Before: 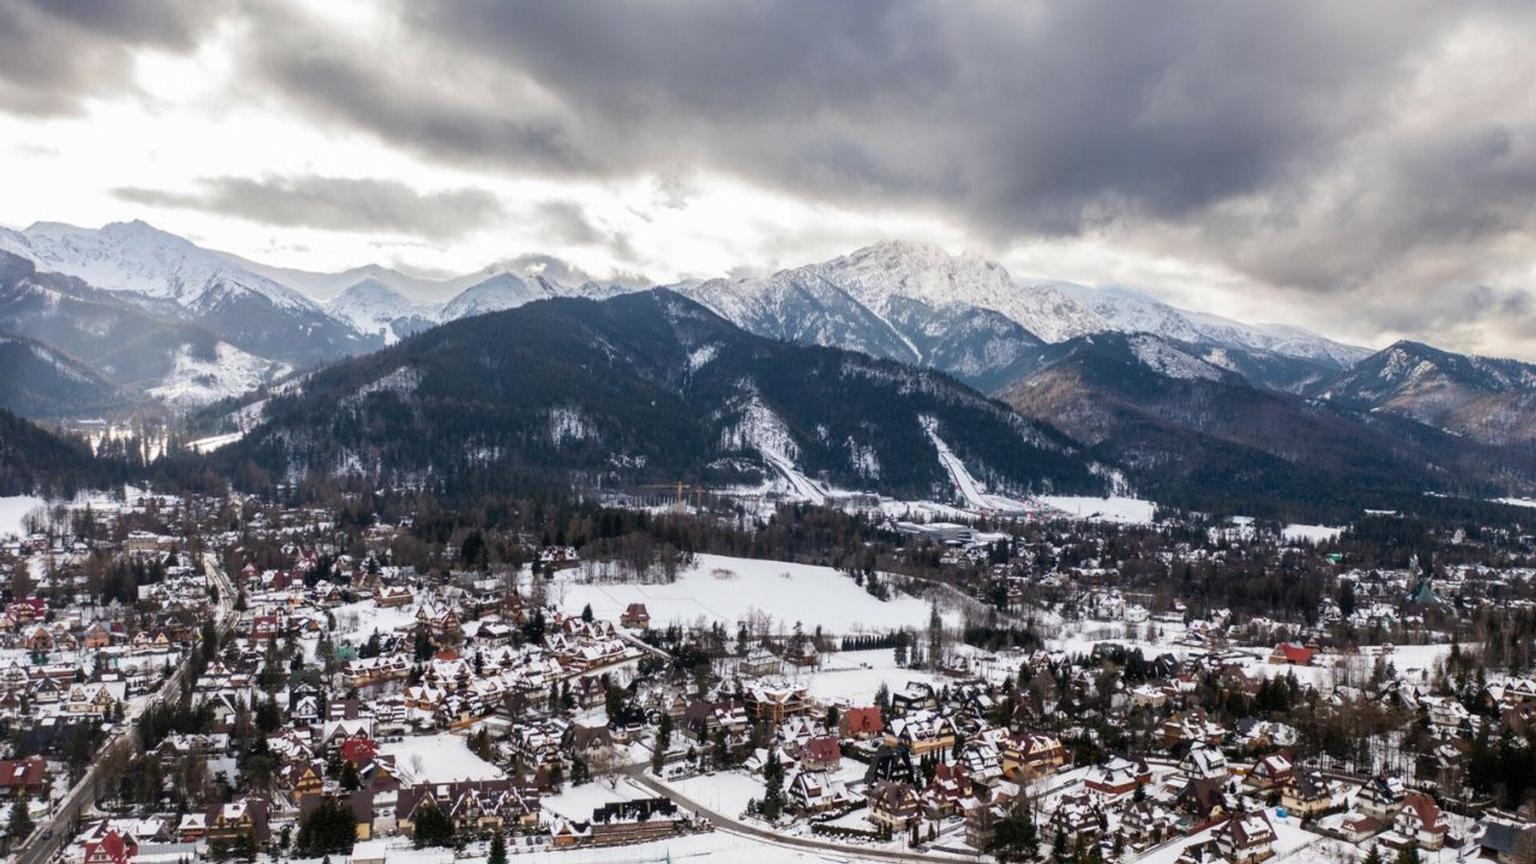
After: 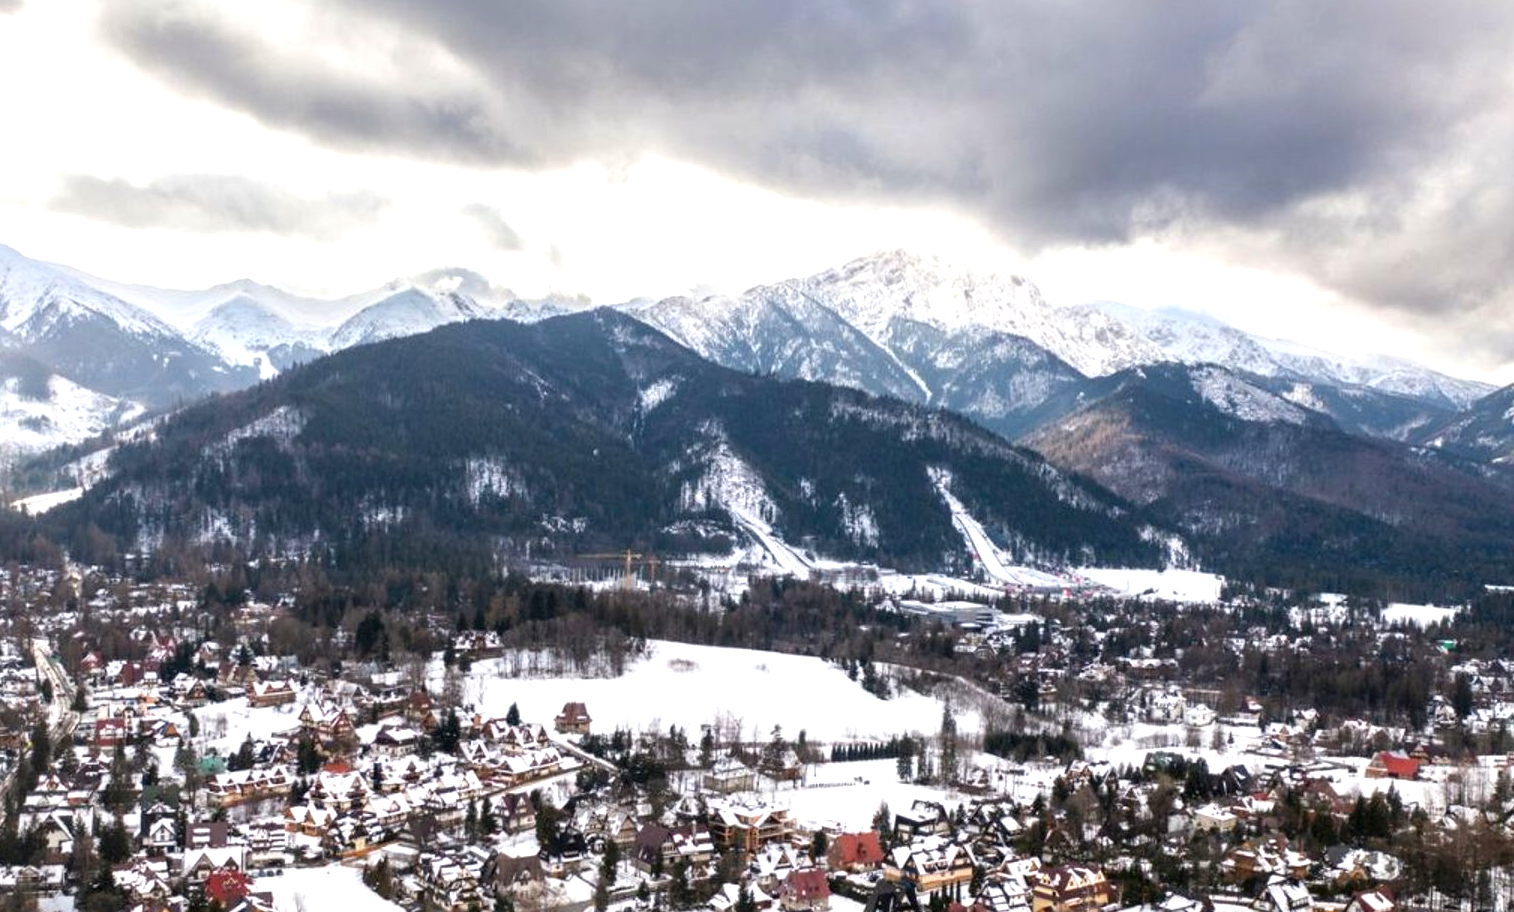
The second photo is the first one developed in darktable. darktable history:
crop: left 11.524%, top 4.898%, right 9.581%, bottom 10.587%
exposure: exposure 0.66 EV, compensate highlight preservation false
